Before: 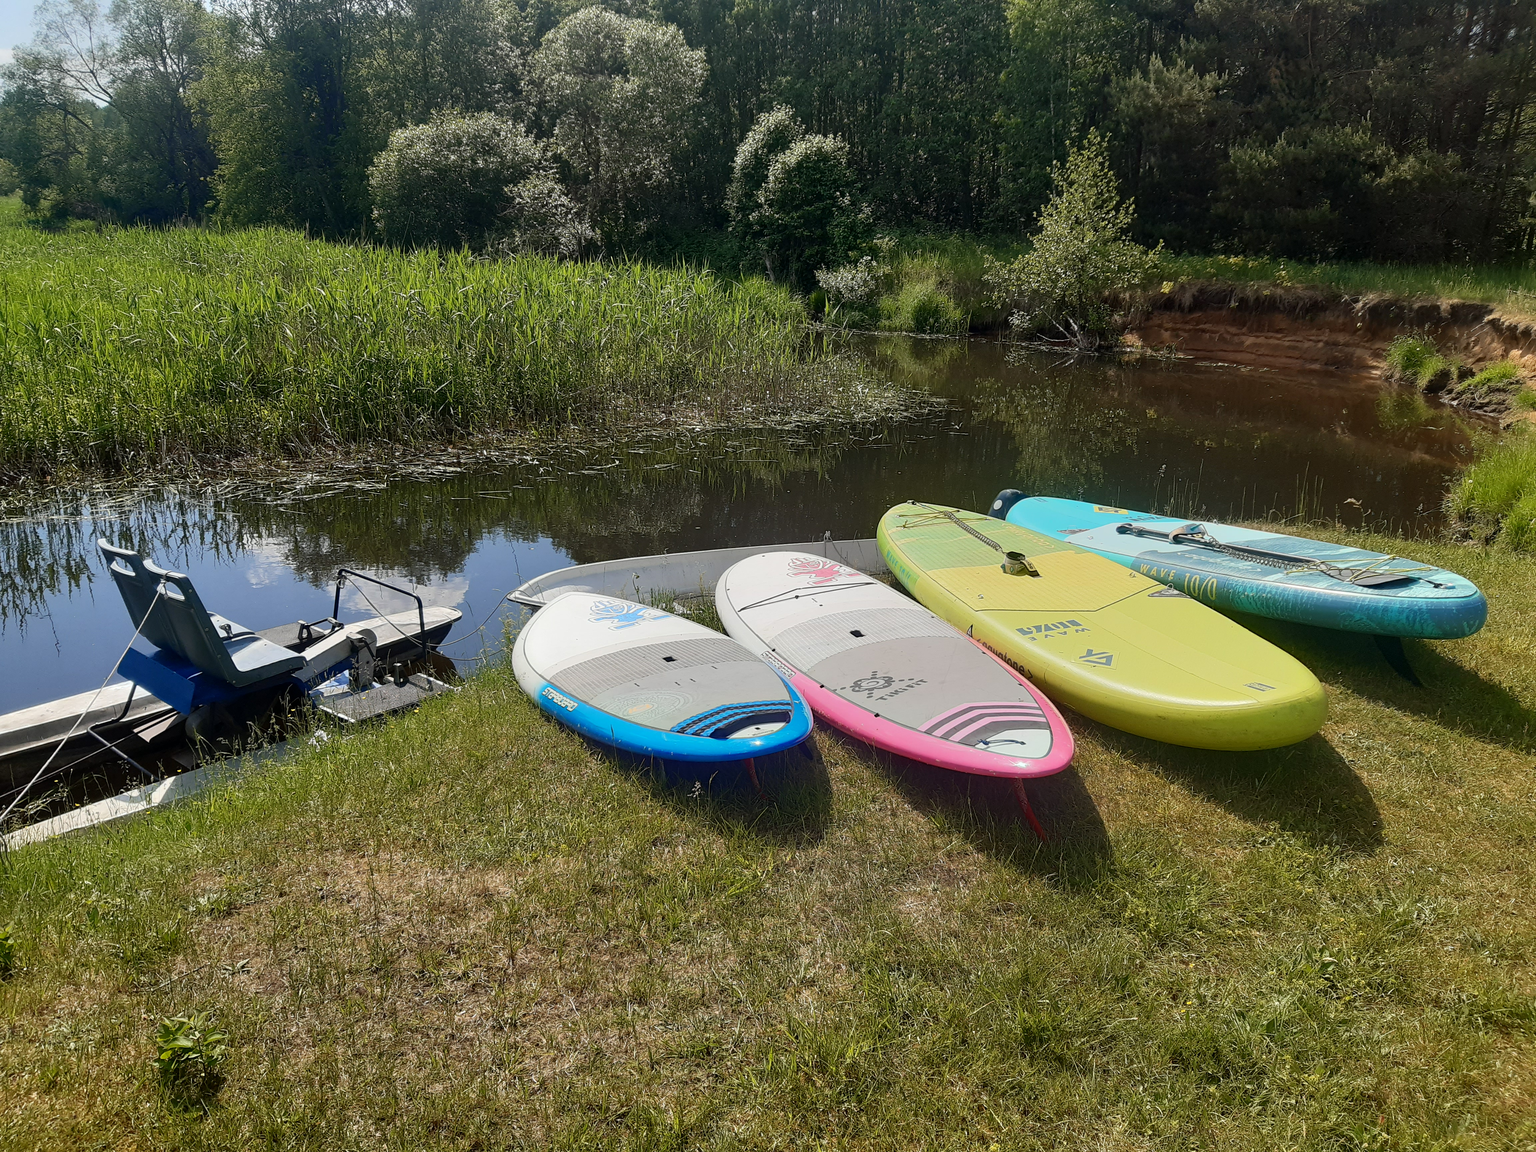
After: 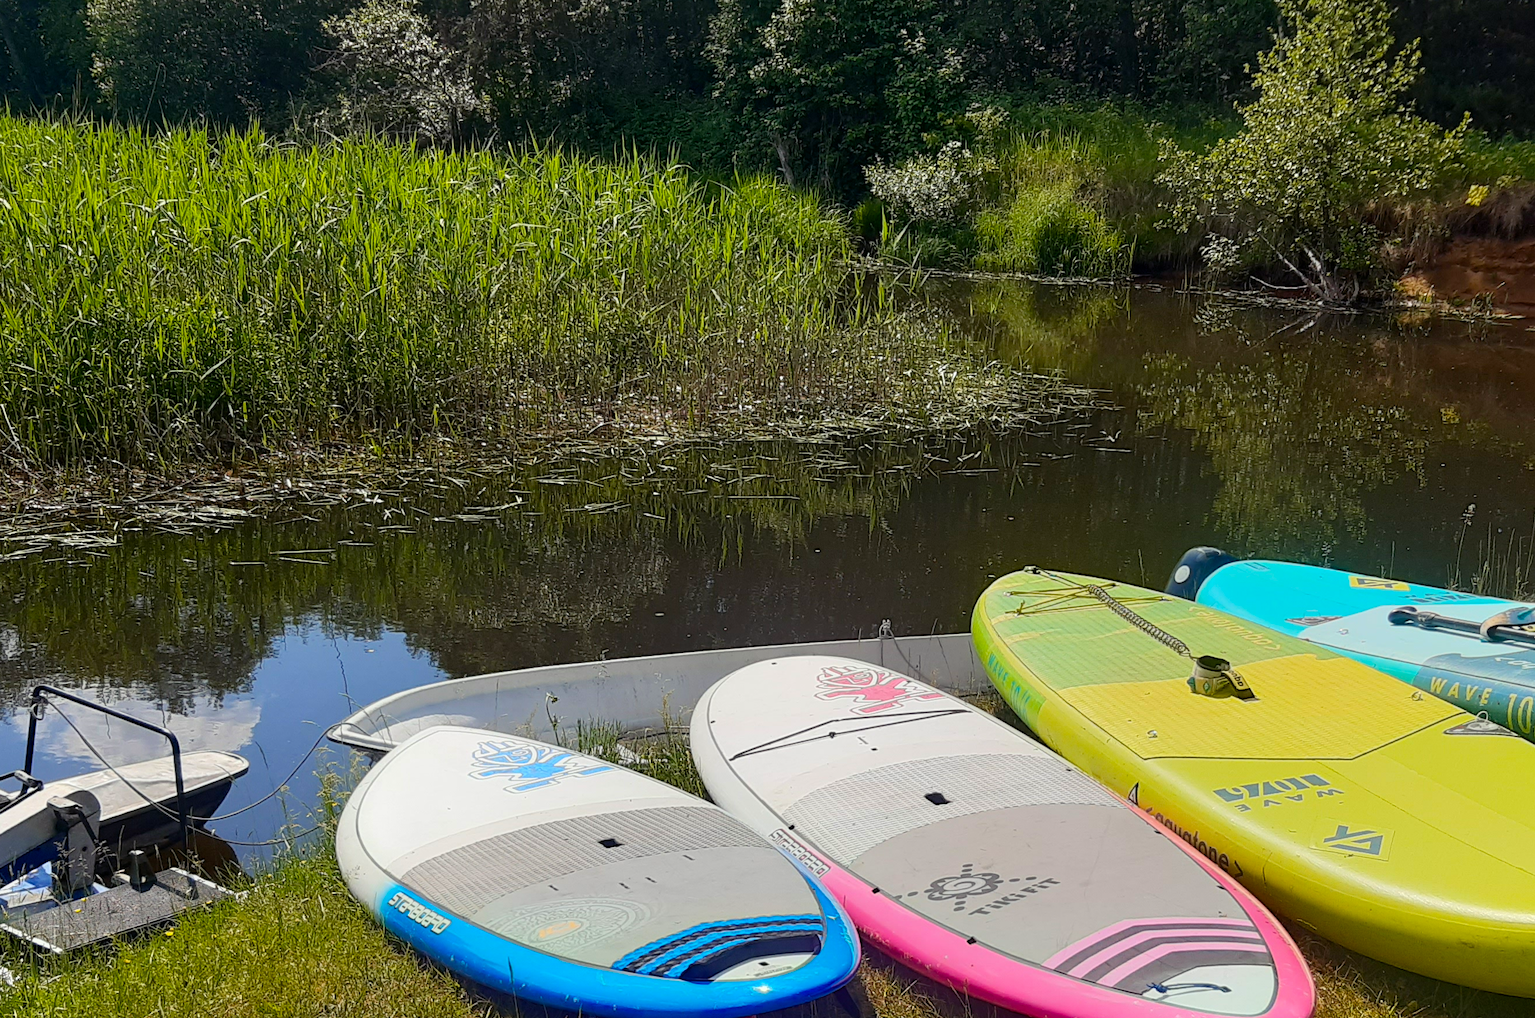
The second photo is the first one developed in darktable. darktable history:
crop: left 20.792%, top 15.232%, right 21.798%, bottom 33.989%
color balance rgb: shadows lift › chroma 3.268%, shadows lift › hue 281.97°, power › hue 71.43°, perceptual saturation grading › global saturation 30.147%, global vibrance 20%
